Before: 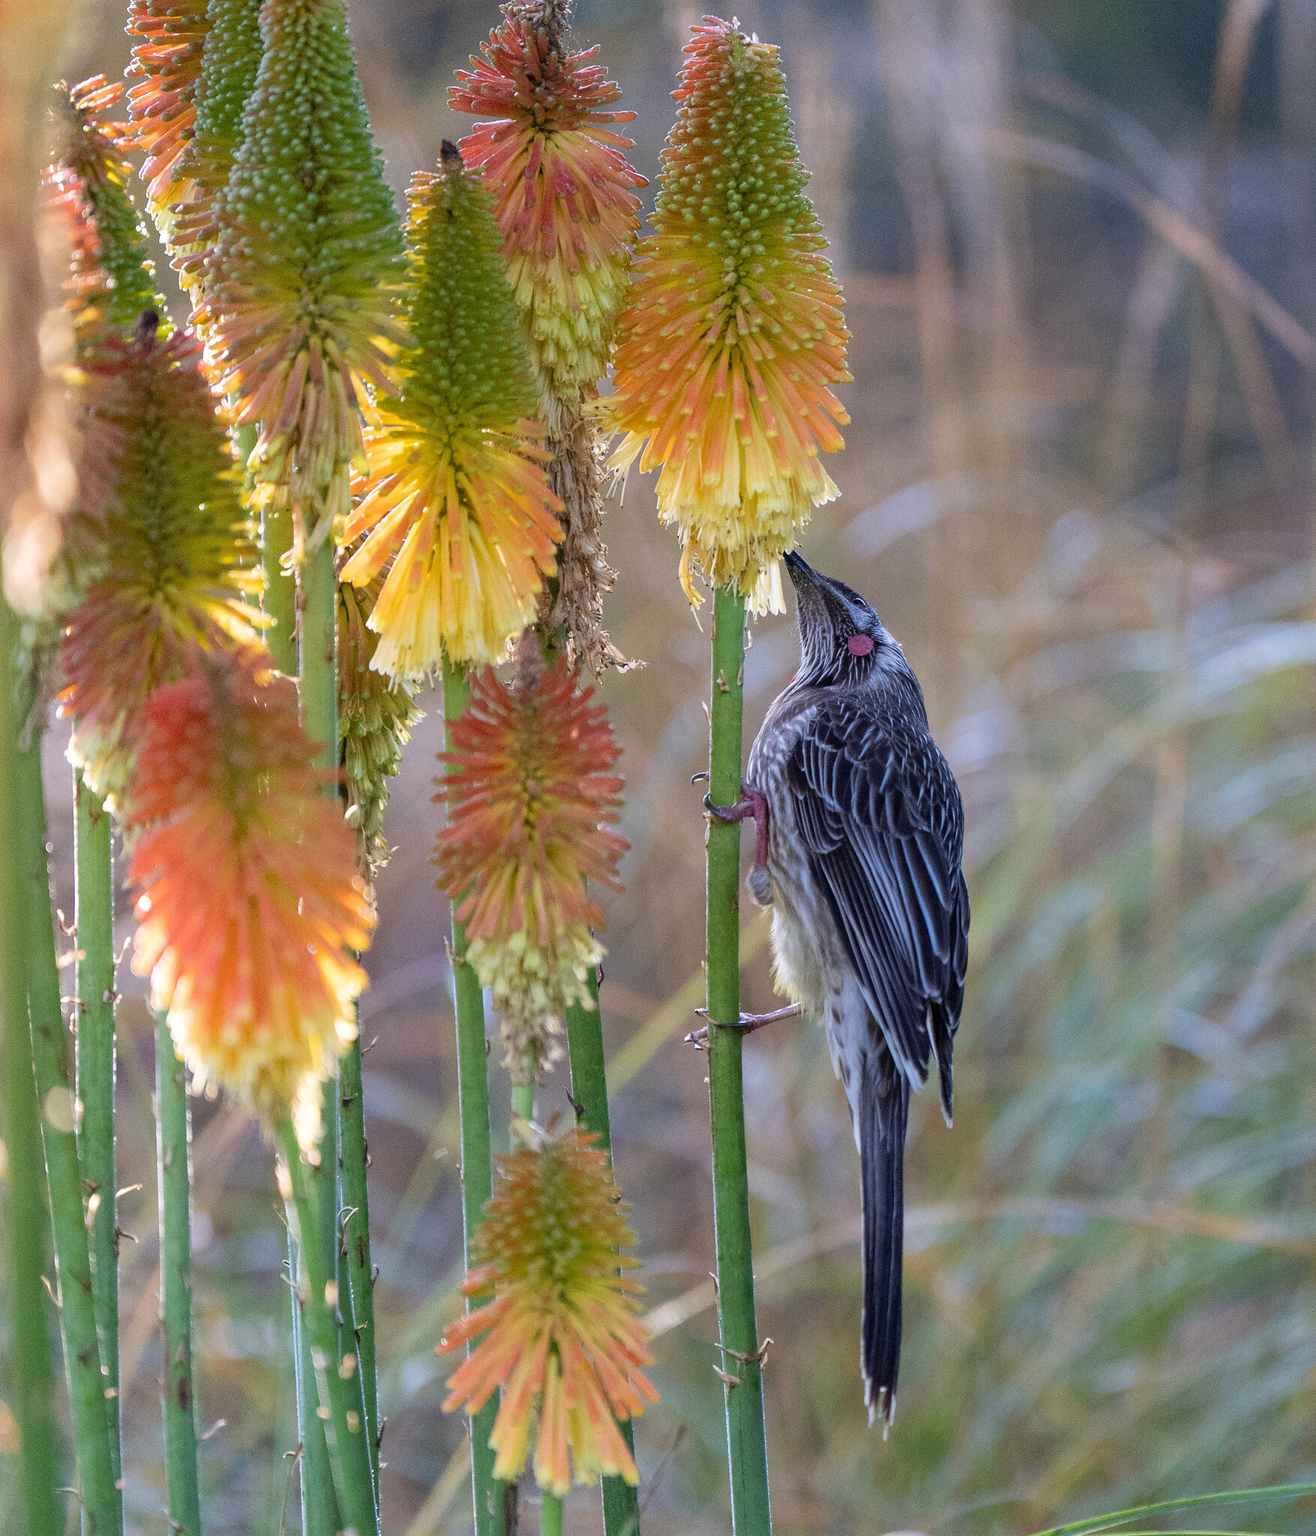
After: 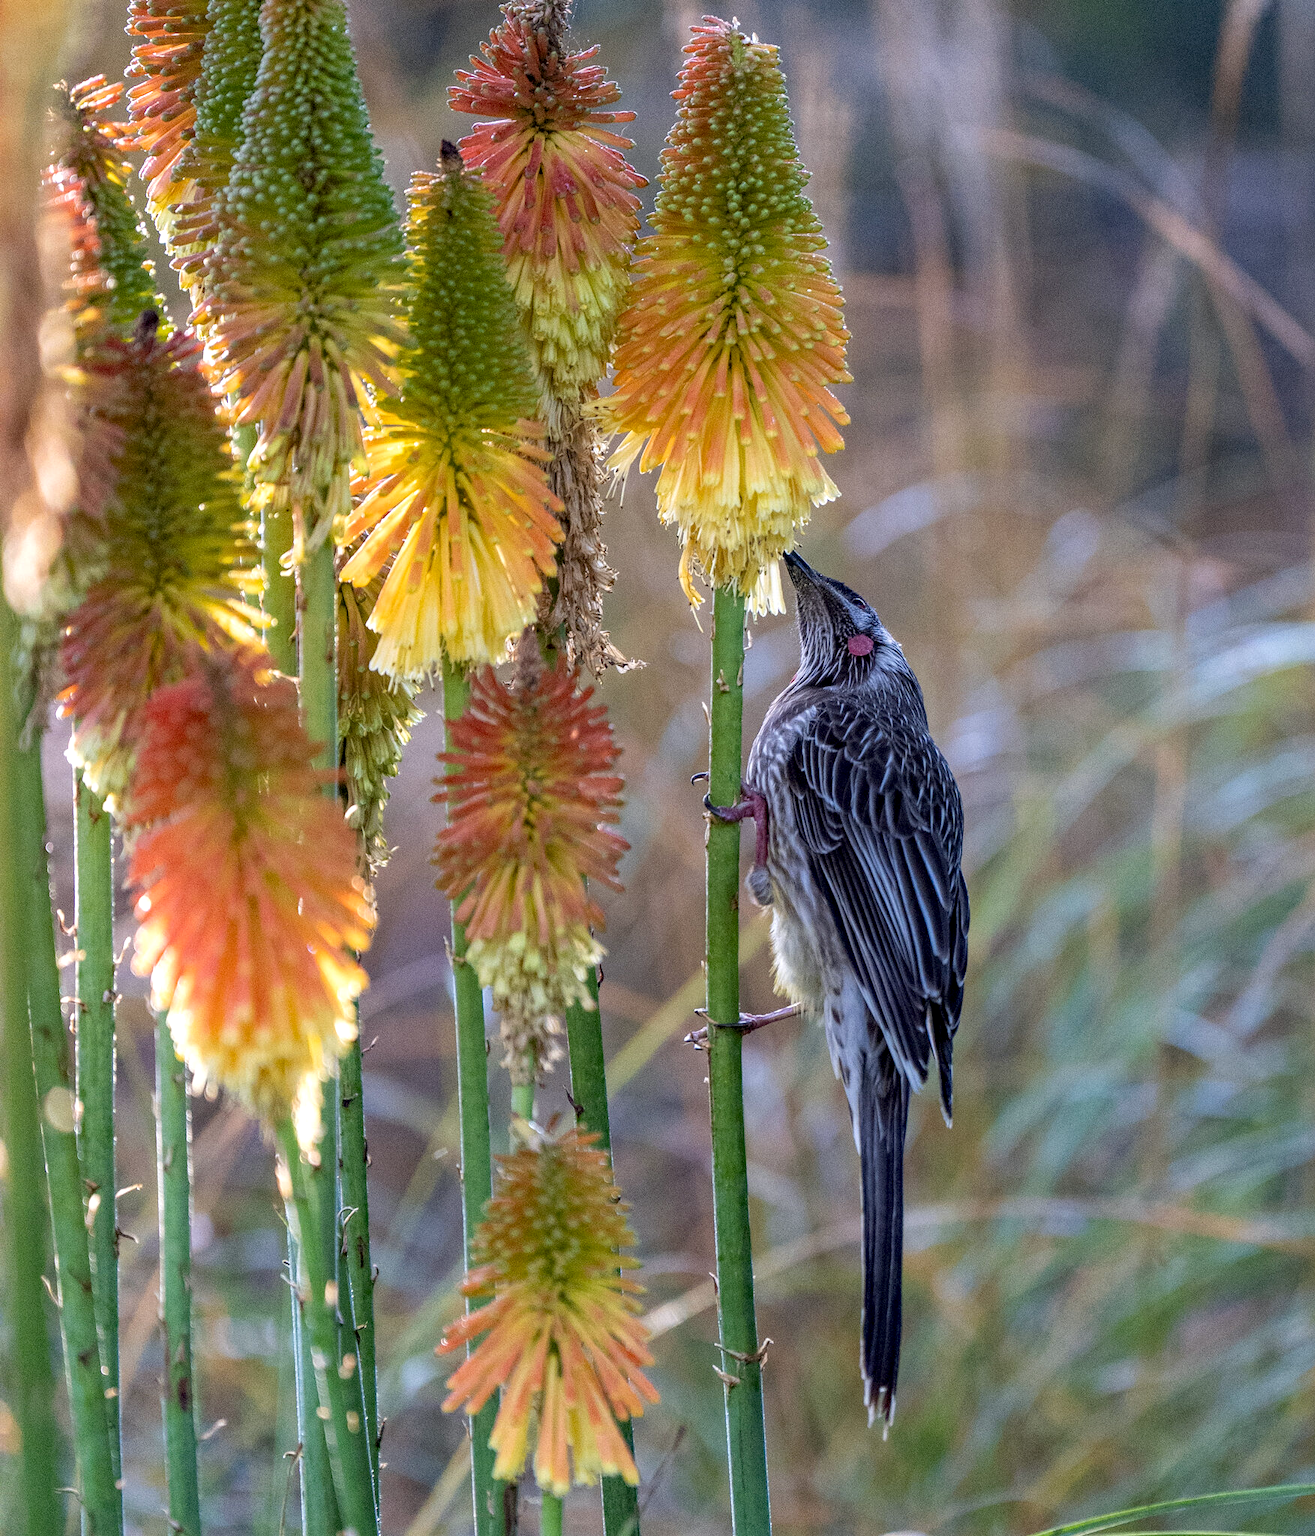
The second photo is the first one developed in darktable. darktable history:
haze removal: compatibility mode true, adaptive false
local contrast: detail 130%
